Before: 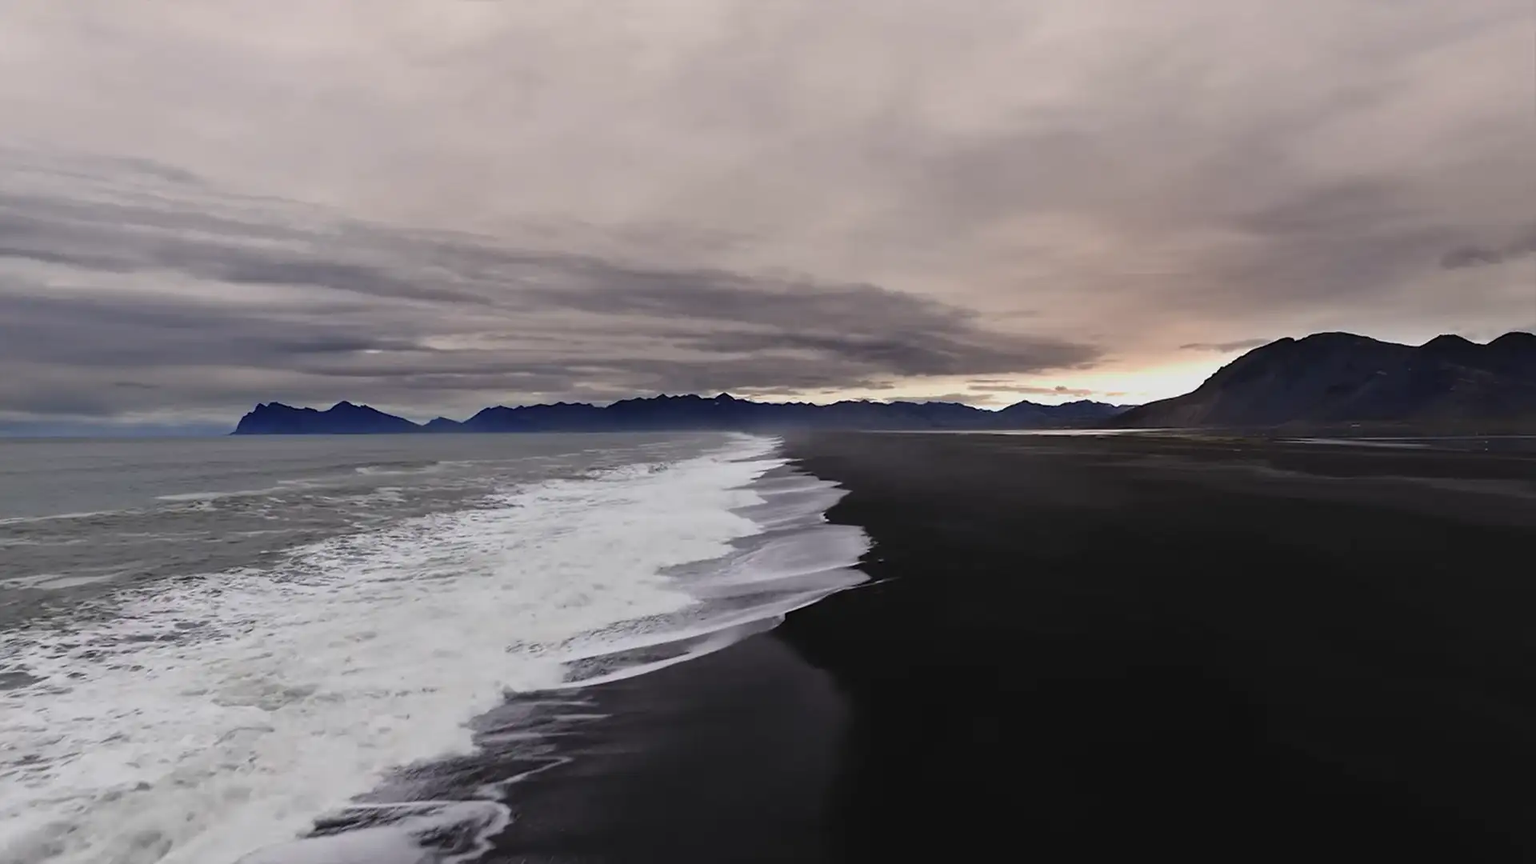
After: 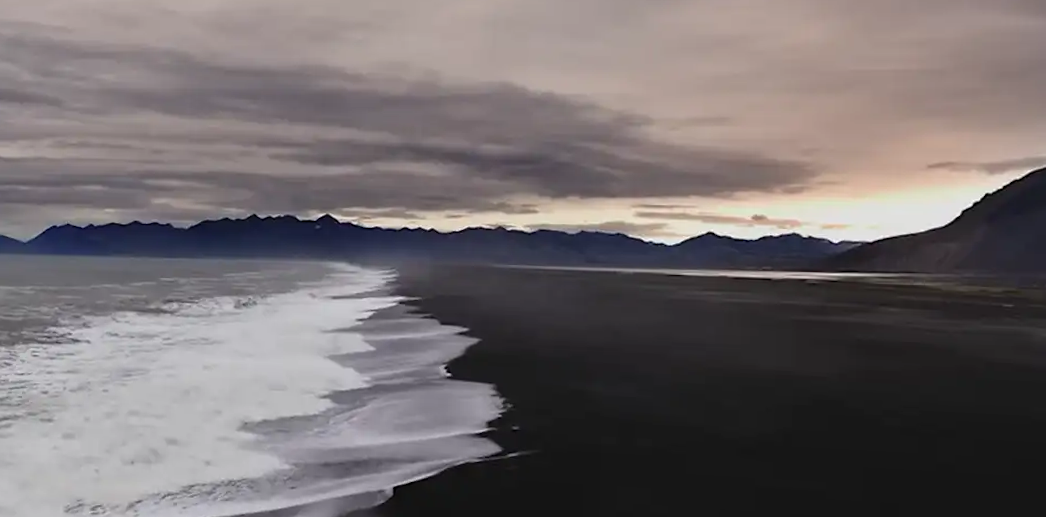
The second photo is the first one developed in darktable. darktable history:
rotate and perspective: rotation 1.69°, lens shift (vertical) -0.023, lens shift (horizontal) -0.291, crop left 0.025, crop right 0.988, crop top 0.092, crop bottom 0.842
crop and rotate: left 22.13%, top 22.054%, right 22.026%, bottom 22.102%
